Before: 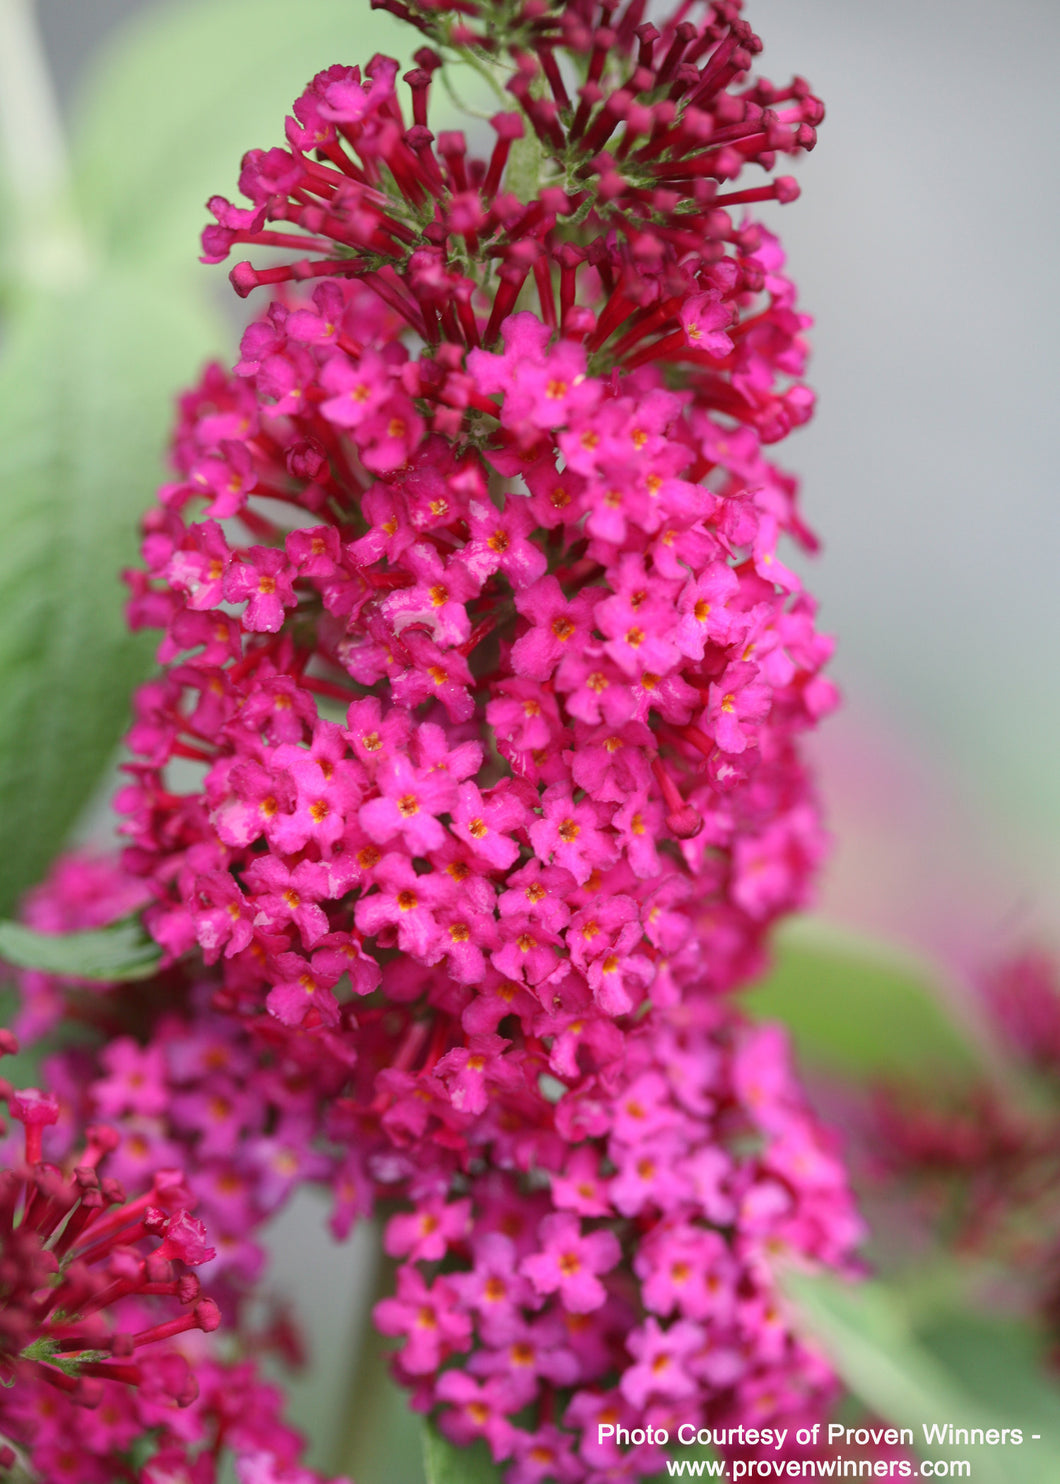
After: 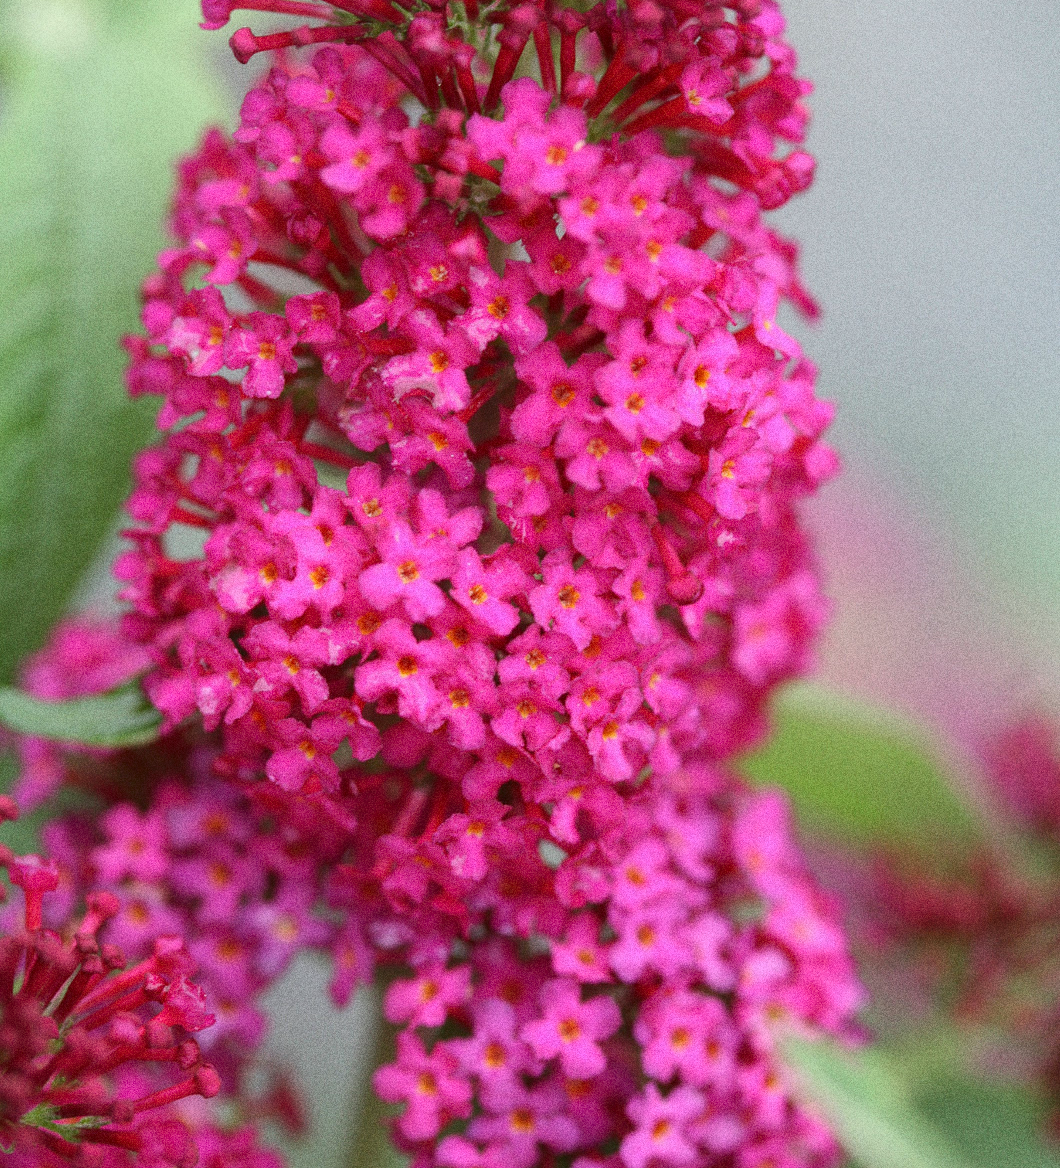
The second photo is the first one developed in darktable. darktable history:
crop and rotate: top 15.774%, bottom 5.506%
grain: coarseness 0.09 ISO, strength 40%
color correction: highlights a* -2.73, highlights b* -2.09, shadows a* 2.41, shadows b* 2.73
